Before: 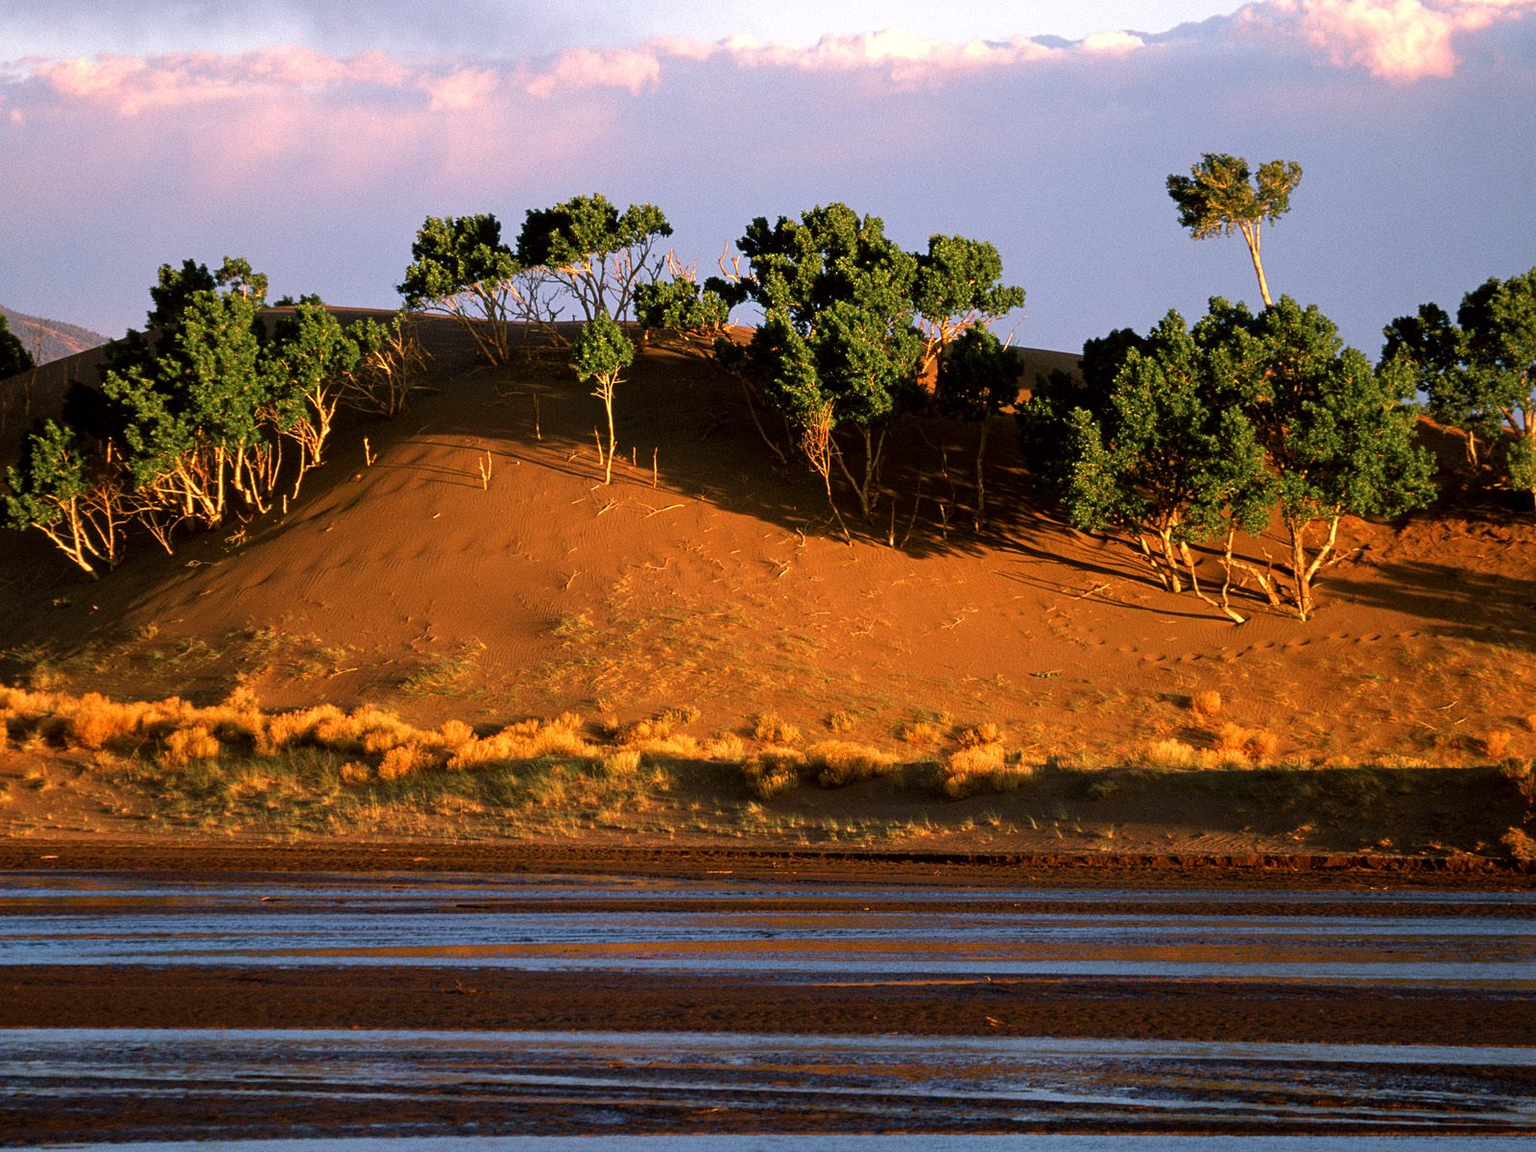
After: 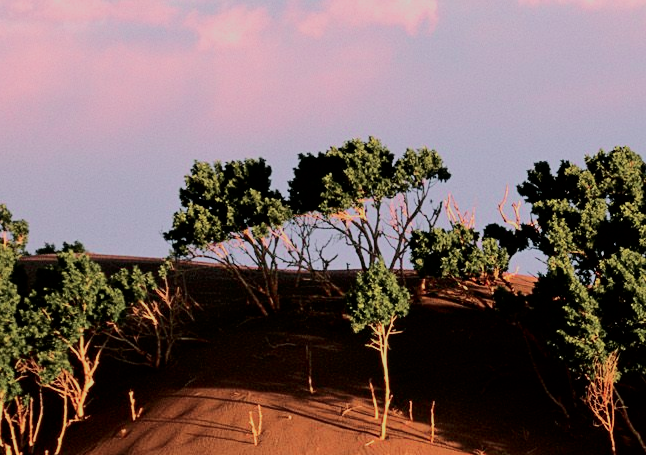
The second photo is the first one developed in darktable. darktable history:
crop: left 15.662%, top 5.427%, right 43.923%, bottom 56.599%
filmic rgb: black relative exposure -7.65 EV, white relative exposure 4.56 EV, hardness 3.61, color science v6 (2022)
tone curve: curves: ch0 [(0, 0) (0.058, 0.022) (0.265, 0.208) (0.41, 0.417) (0.485, 0.524) (0.638, 0.673) (0.845, 0.828) (0.994, 0.964)]; ch1 [(0, 0) (0.136, 0.146) (0.317, 0.34) (0.382, 0.408) (0.469, 0.482) (0.498, 0.497) (0.557, 0.573) (0.644, 0.643) (0.725, 0.765) (1, 1)]; ch2 [(0, 0) (0.352, 0.403) (0.45, 0.469) (0.502, 0.504) (0.54, 0.524) (0.592, 0.566) (0.638, 0.599) (1, 1)], color space Lab, independent channels, preserve colors none
